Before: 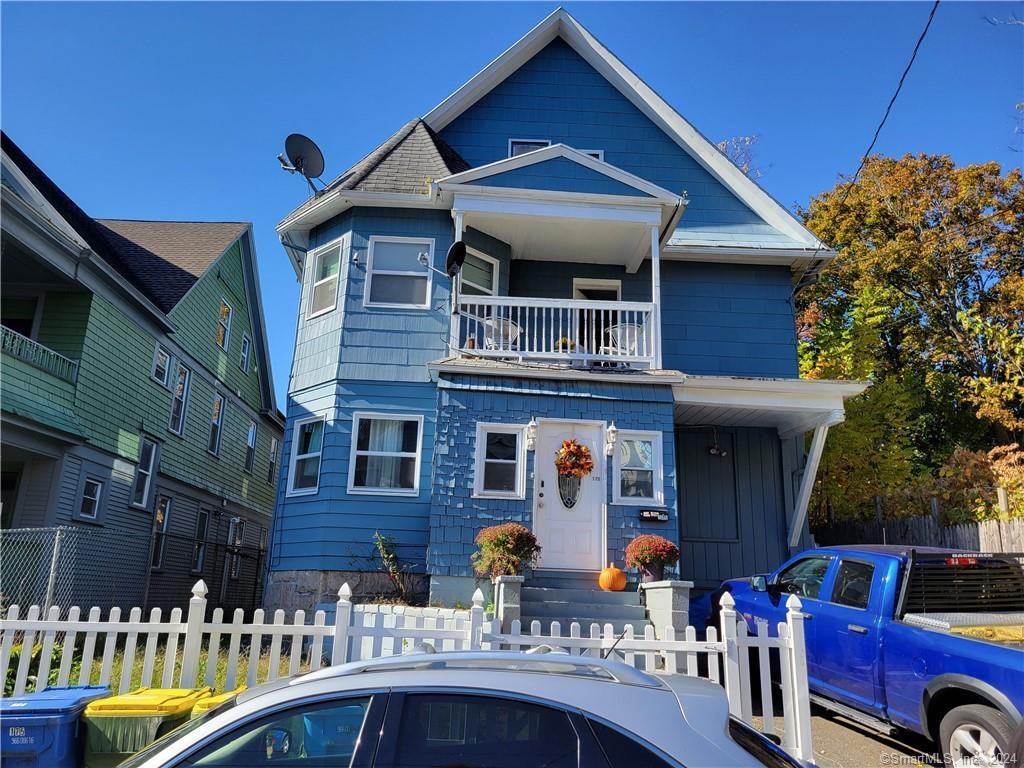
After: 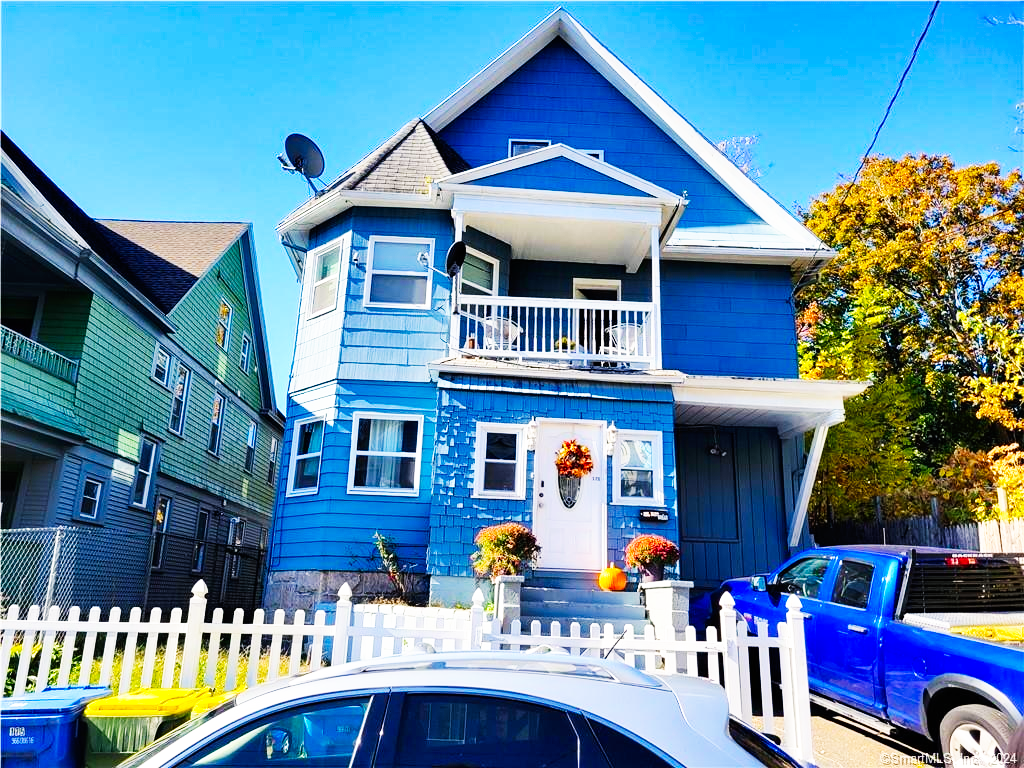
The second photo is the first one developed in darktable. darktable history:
base curve: curves: ch0 [(0, 0) (0.007, 0.004) (0.027, 0.03) (0.046, 0.07) (0.207, 0.54) (0.442, 0.872) (0.673, 0.972) (1, 1)], preserve colors none
color balance rgb: shadows lift › chroma 2.013%, shadows lift › hue 250.89°, highlights gain › luminance 7.601%, highlights gain › chroma 0.99%, highlights gain › hue 48.62°, perceptual saturation grading › global saturation 25.668%, global vibrance 9.435%
